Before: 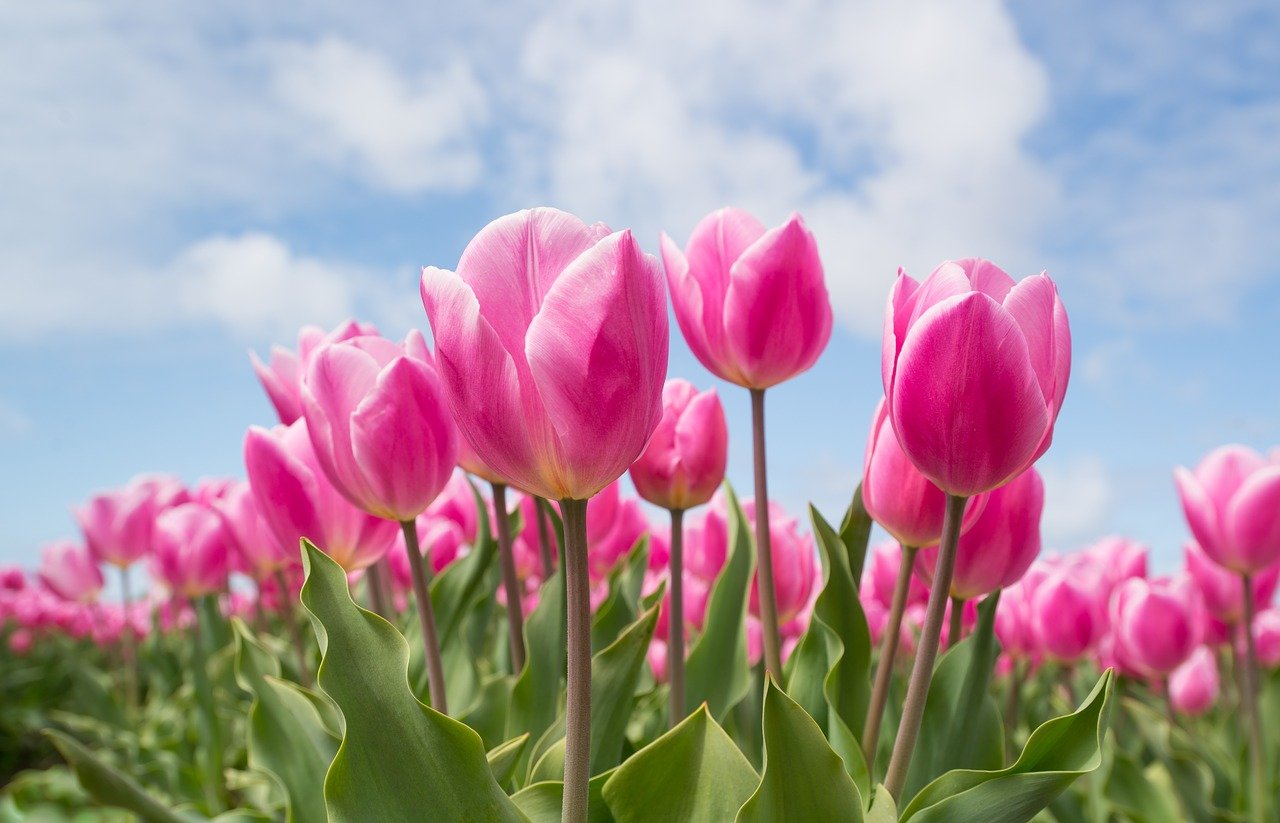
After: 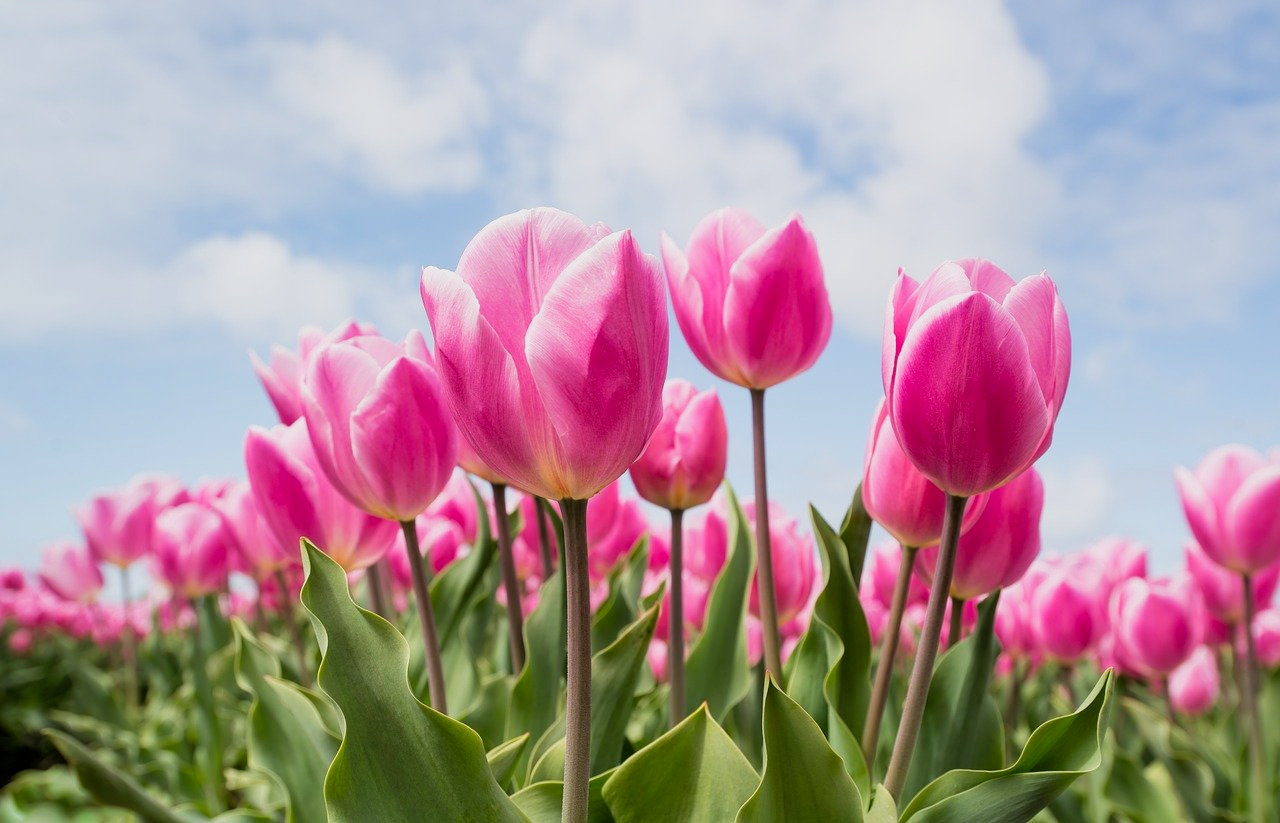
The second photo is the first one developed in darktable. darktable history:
exposure: black level correction 0.002, exposure 0.15 EV, compensate highlight preservation false
filmic rgb: black relative exposure -5 EV, white relative exposure 3.5 EV, hardness 3.19, contrast 1.2, highlights saturation mix -50%
